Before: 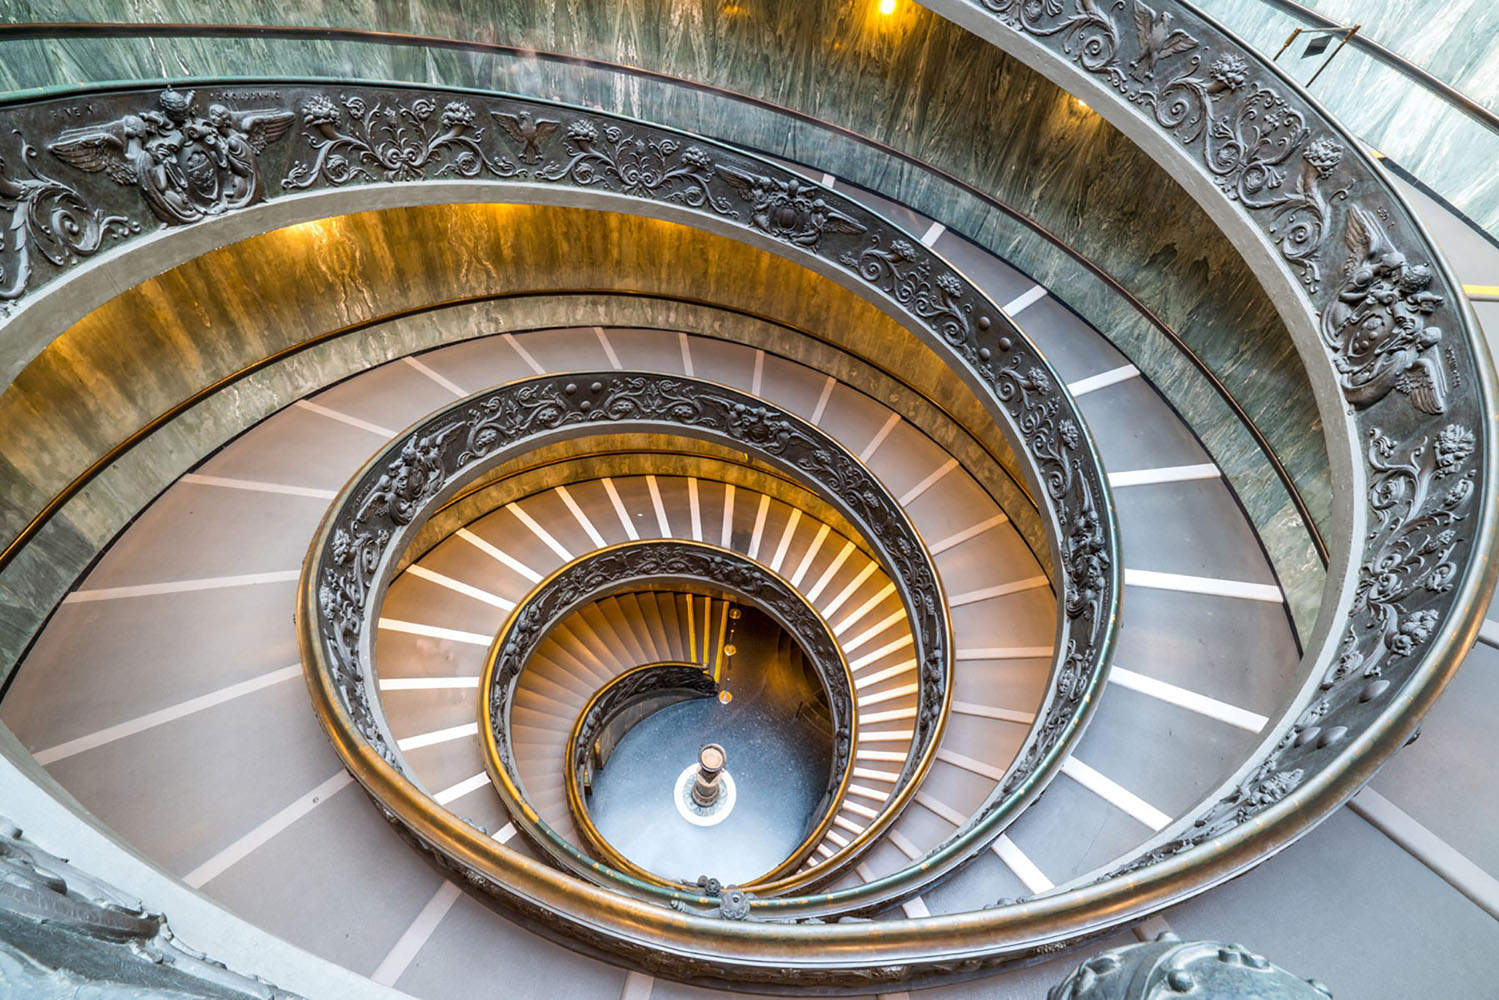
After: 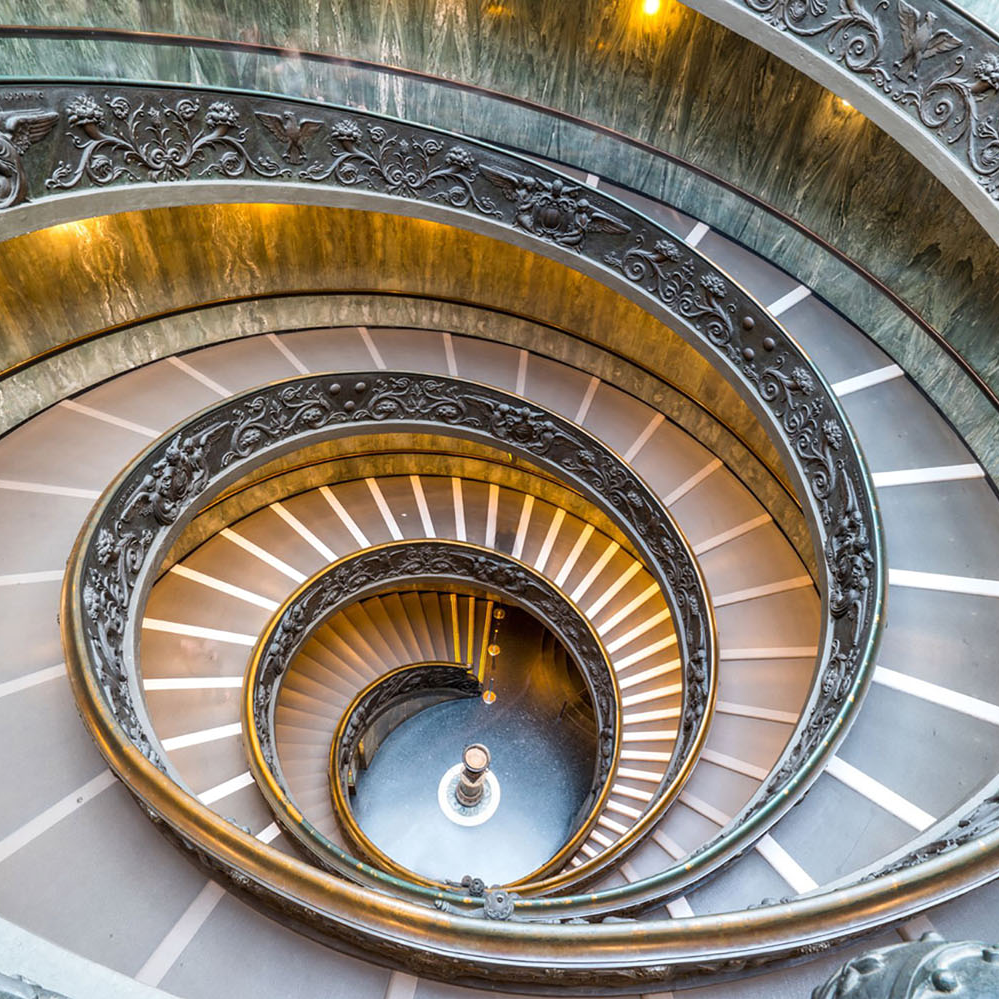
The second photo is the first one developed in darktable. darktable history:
crop and rotate: left 15.754%, right 17.579%
tone equalizer: on, module defaults
